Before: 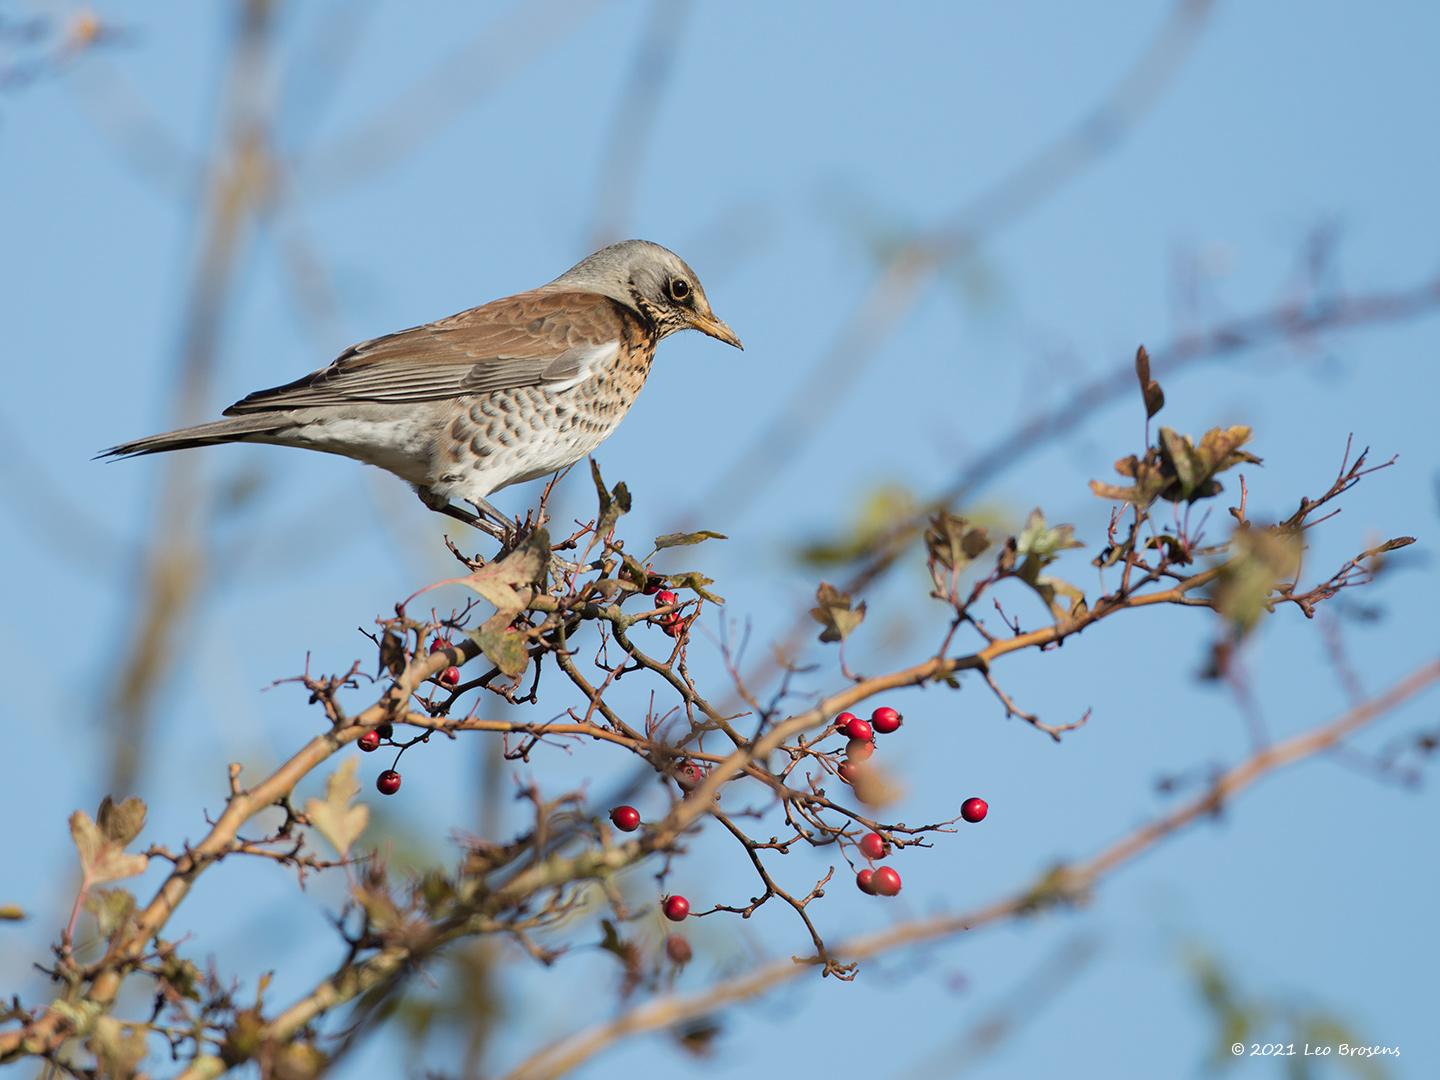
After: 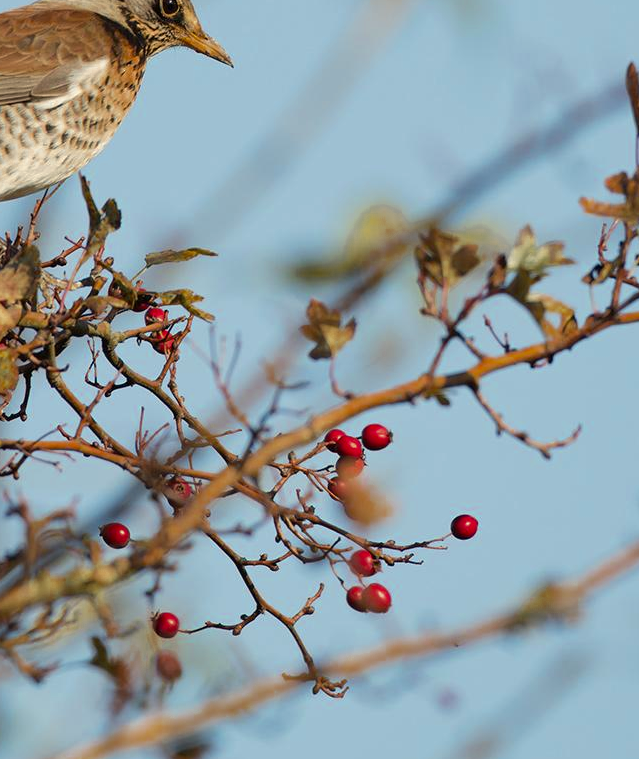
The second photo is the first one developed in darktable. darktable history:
color zones: curves: ch0 [(0.11, 0.396) (0.195, 0.36) (0.25, 0.5) (0.303, 0.412) (0.357, 0.544) (0.75, 0.5) (0.967, 0.328)]; ch1 [(0, 0.468) (0.112, 0.512) (0.202, 0.6) (0.25, 0.5) (0.307, 0.352) (0.357, 0.544) (0.75, 0.5) (0.963, 0.524)]
white balance: red 1.045, blue 0.932
crop: left 35.432%, top 26.233%, right 20.145%, bottom 3.432%
